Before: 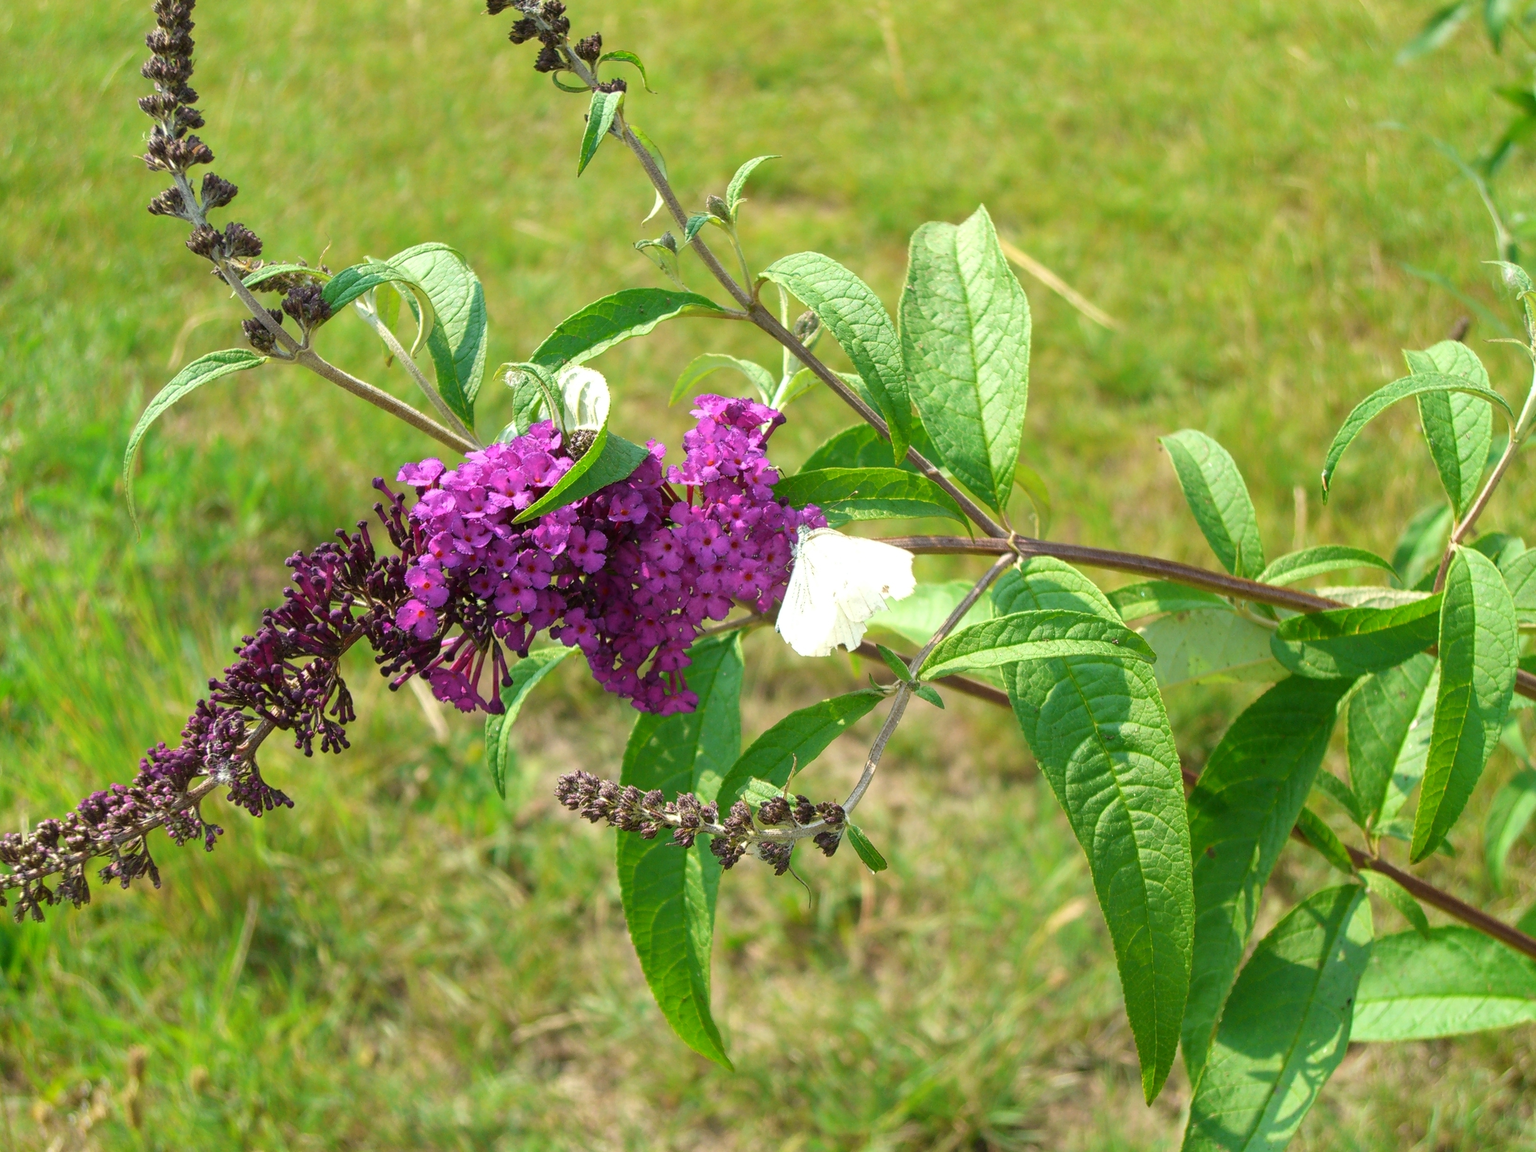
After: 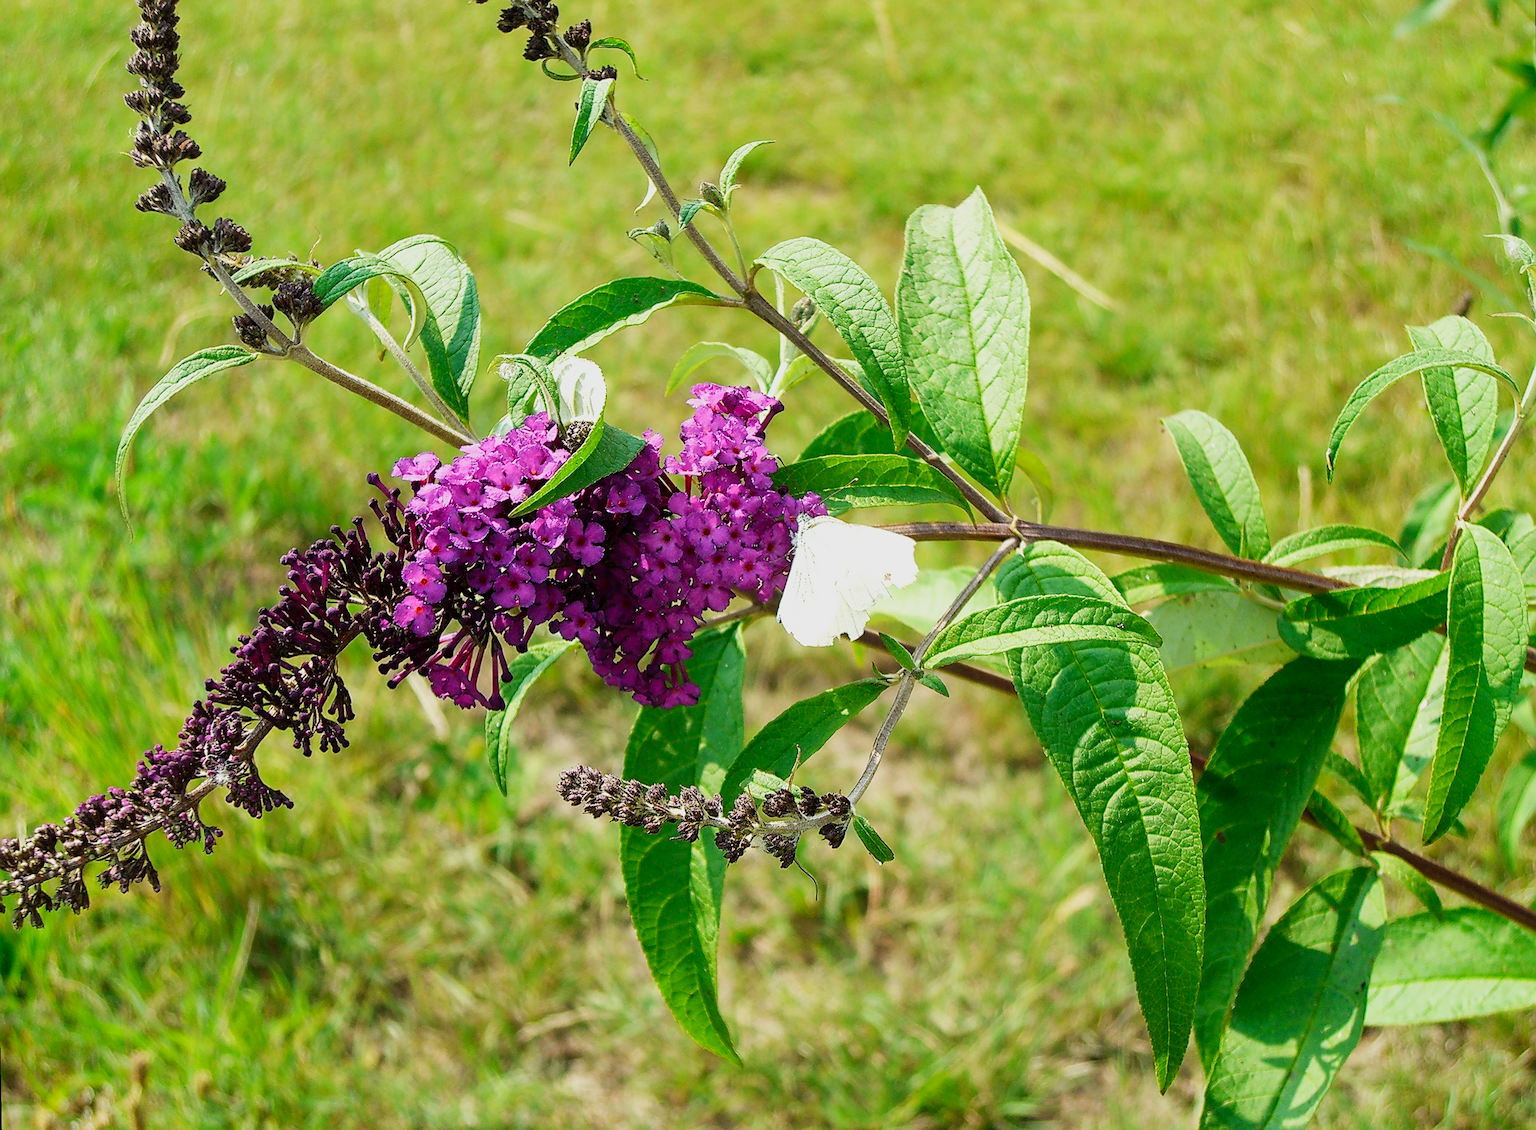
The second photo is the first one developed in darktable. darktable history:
exposure: exposure -0.021 EV, compensate highlight preservation false
sharpen: radius 1.685, amount 1.294
rotate and perspective: rotation -1°, crop left 0.011, crop right 0.989, crop top 0.025, crop bottom 0.975
sigmoid: contrast 1.7, skew 0.1, preserve hue 0%, red attenuation 0.1, red rotation 0.035, green attenuation 0.1, green rotation -0.017, blue attenuation 0.15, blue rotation -0.052, base primaries Rec2020
